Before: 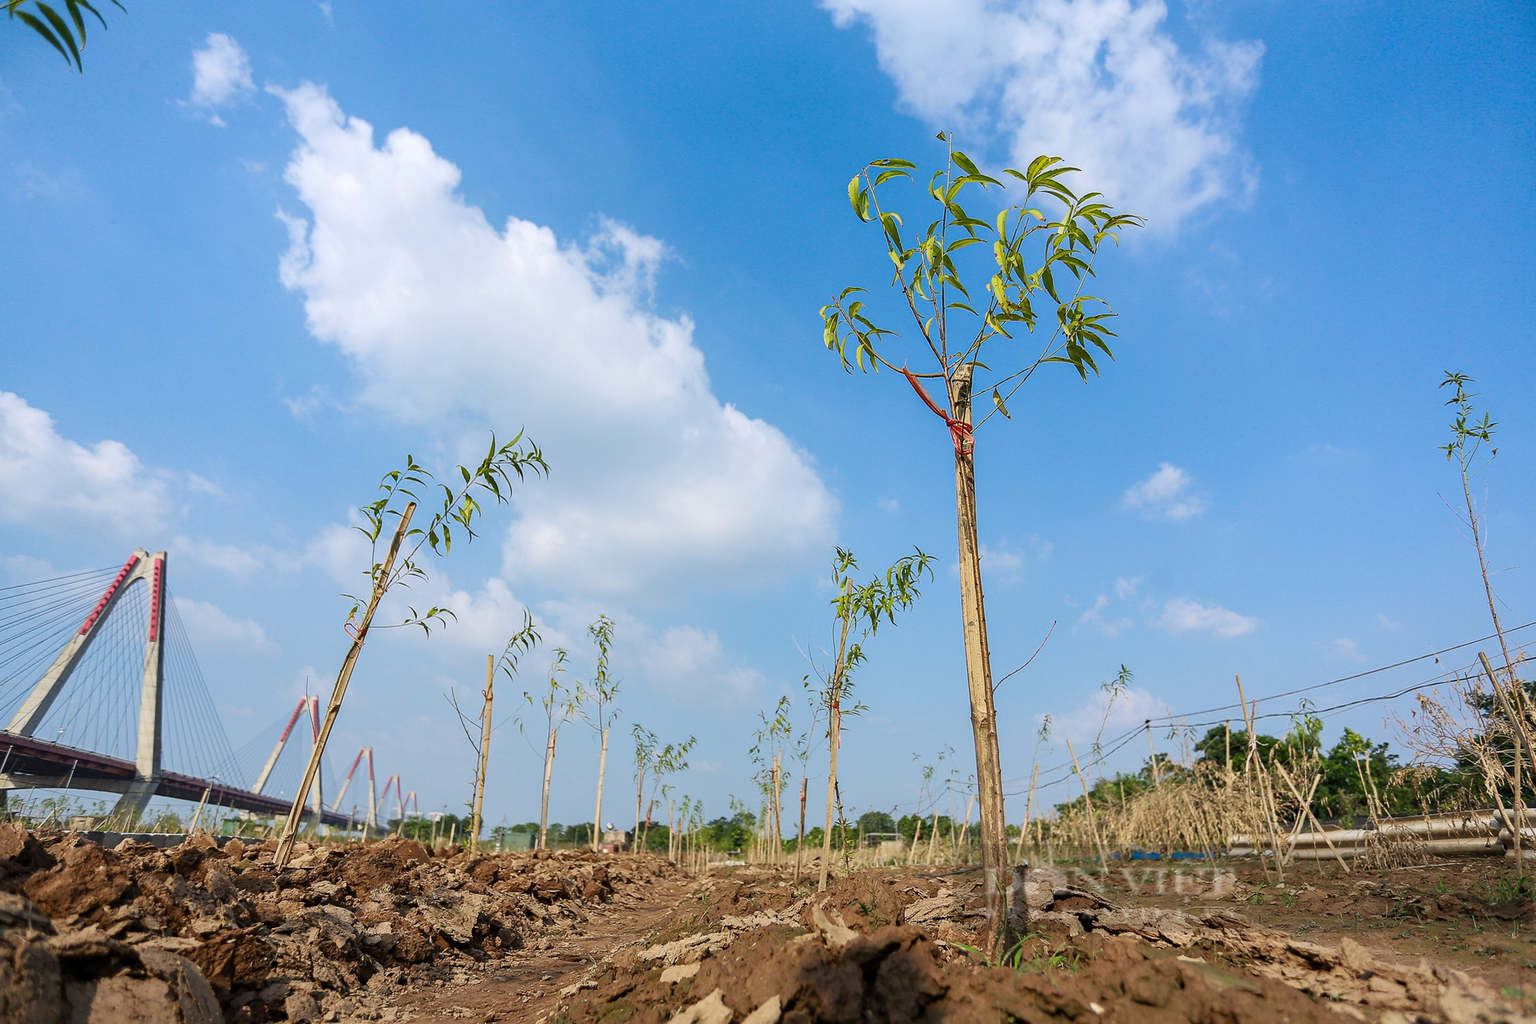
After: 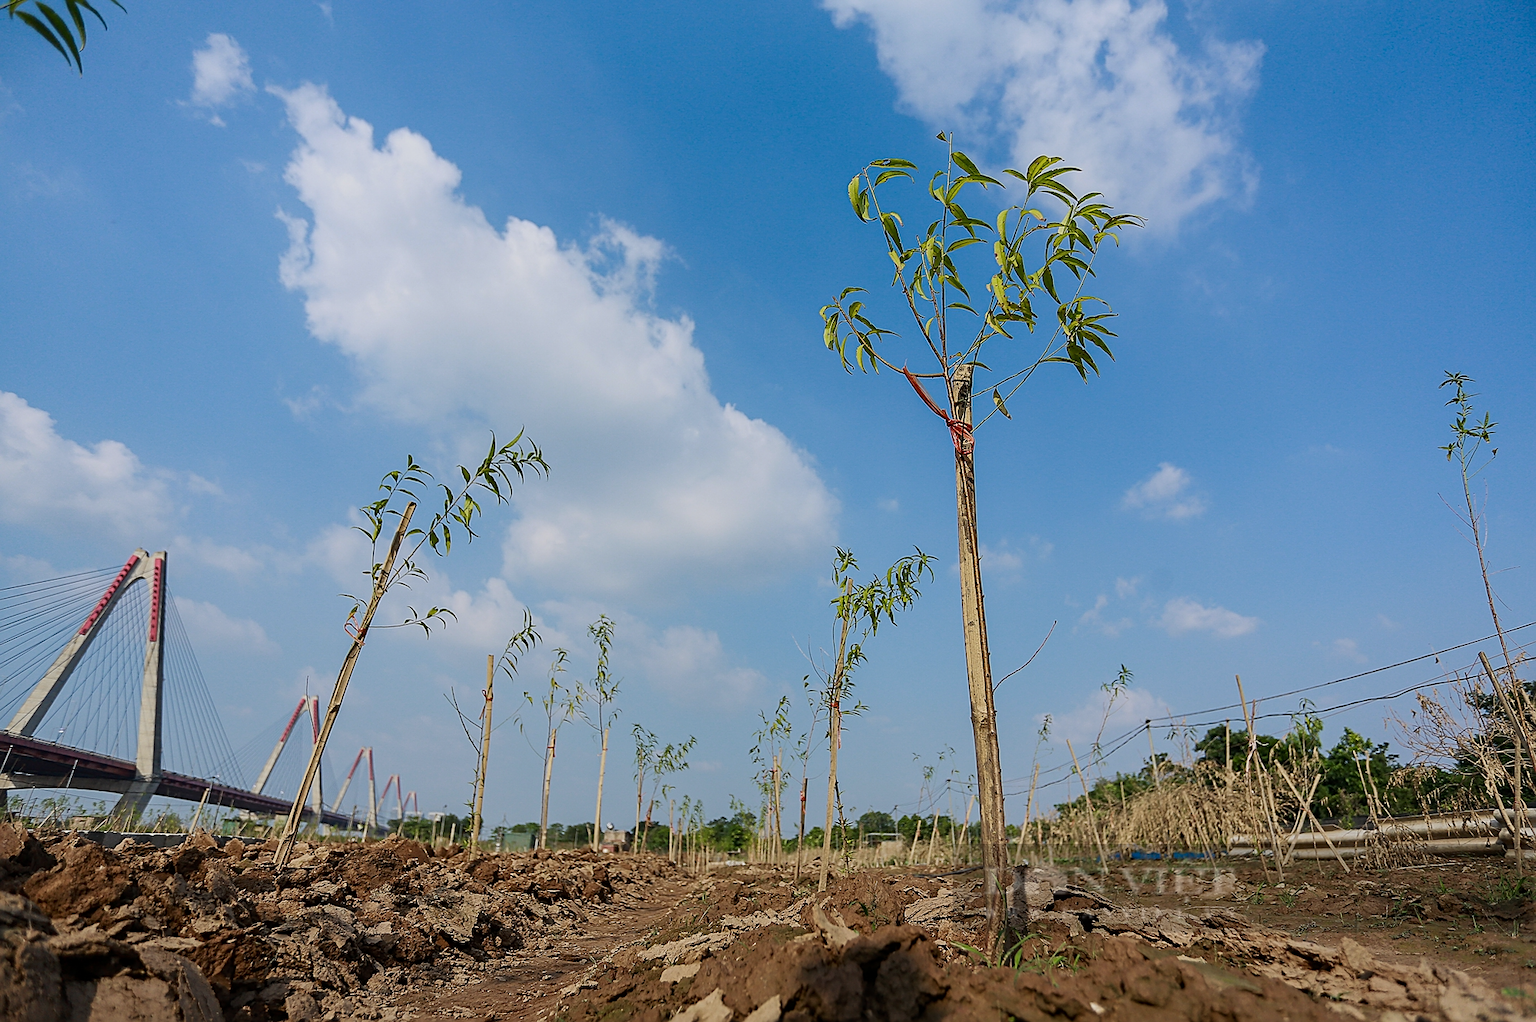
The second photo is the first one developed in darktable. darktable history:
crop: bottom 0.061%
sharpen: on, module defaults
exposure: exposure -0.489 EV, compensate exposure bias true, compensate highlight preservation false
contrast brightness saturation: contrast 0.071
